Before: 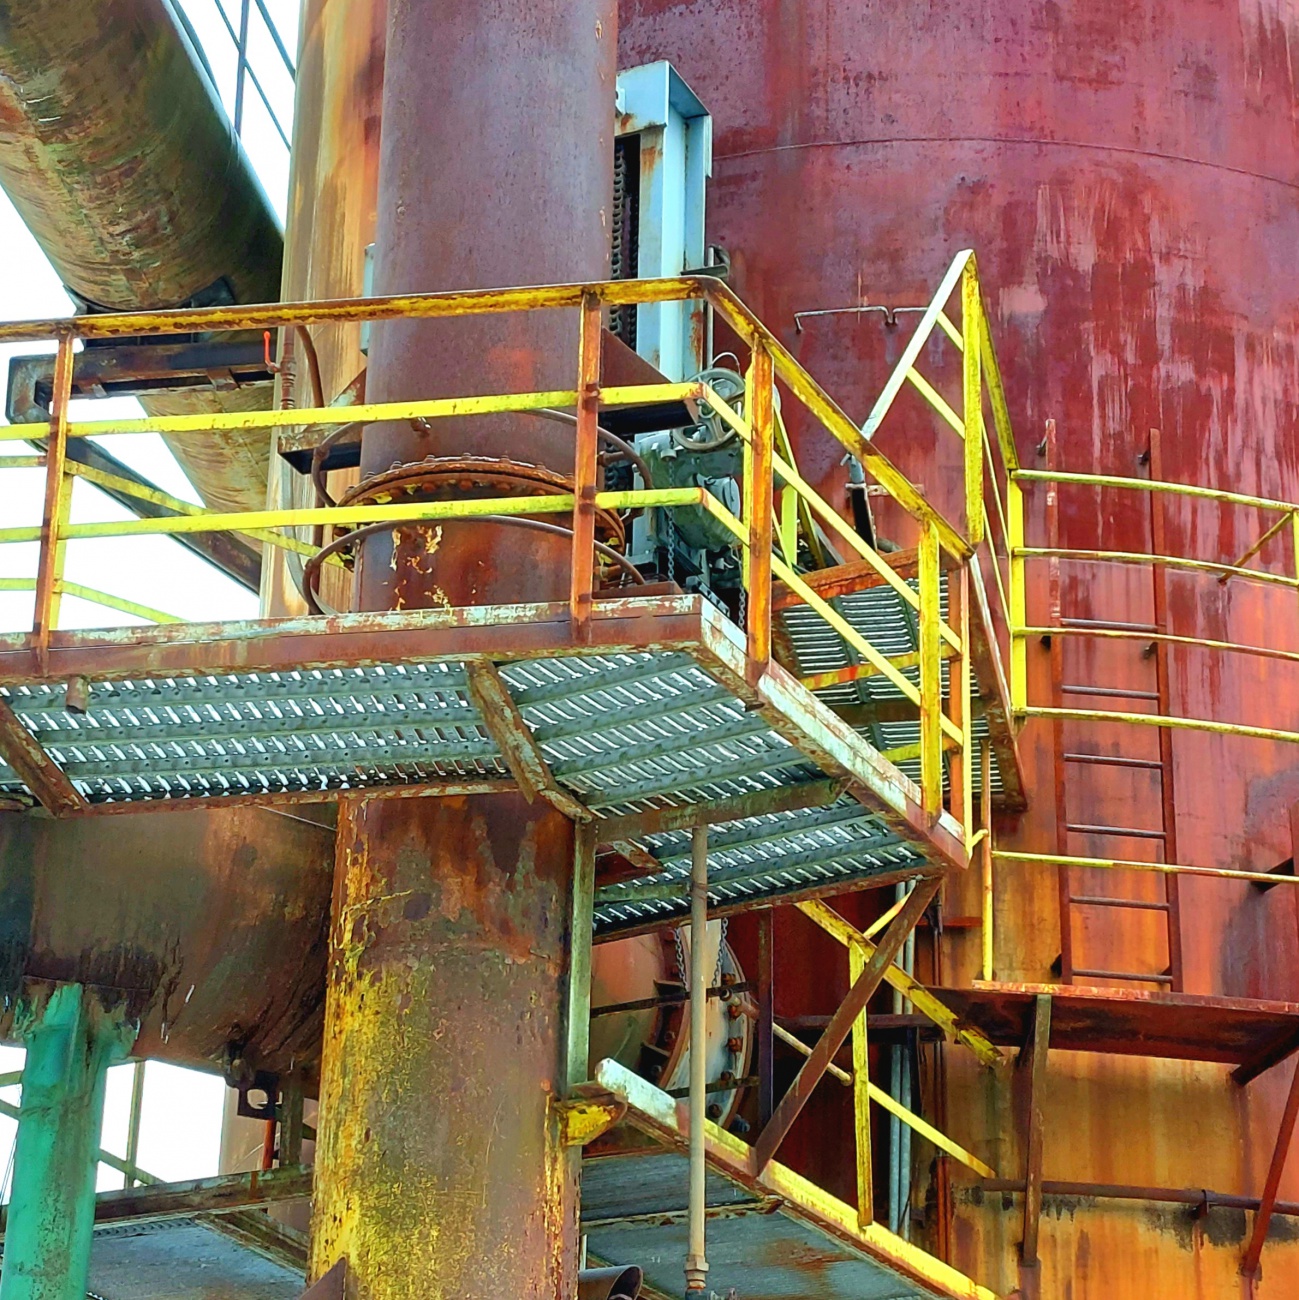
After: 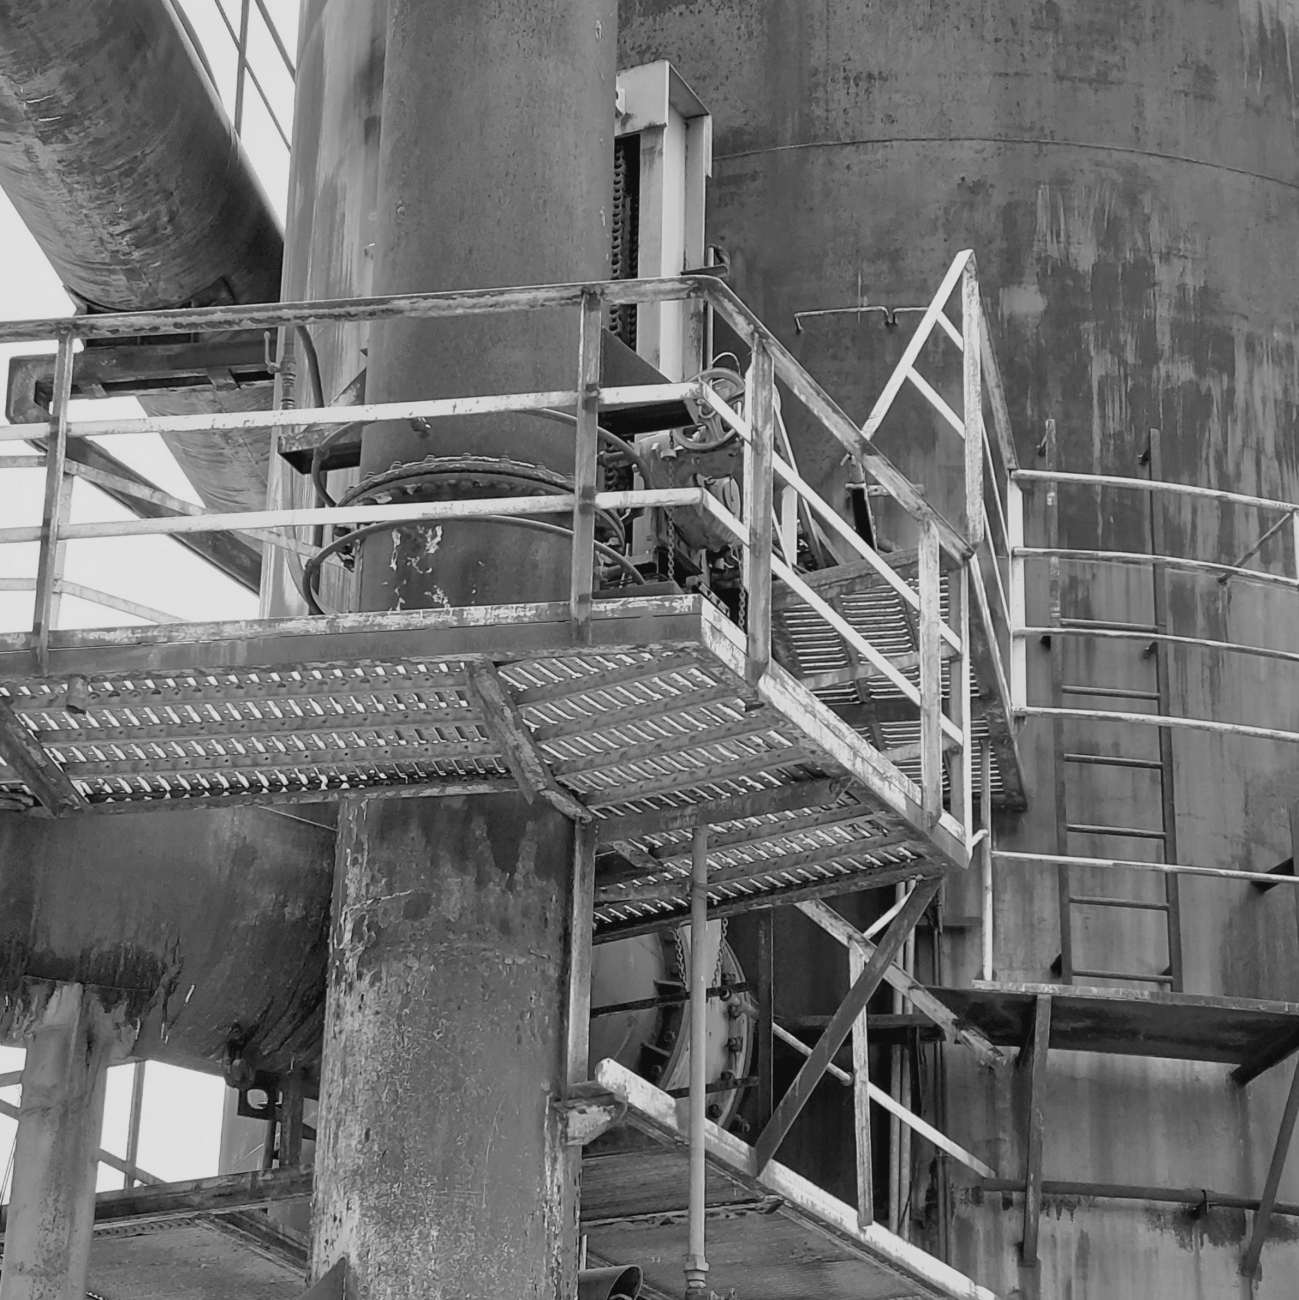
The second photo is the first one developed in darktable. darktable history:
tone equalizer: -8 EV 0.25 EV, -7 EV 0.417 EV, -6 EV 0.417 EV, -5 EV 0.25 EV, -3 EV -0.25 EV, -2 EV -0.417 EV, -1 EV -0.417 EV, +0 EV -0.25 EV, edges refinement/feathering 500, mask exposure compensation -1.57 EV, preserve details guided filter
monochrome: a -6.99, b 35.61, size 1.4
